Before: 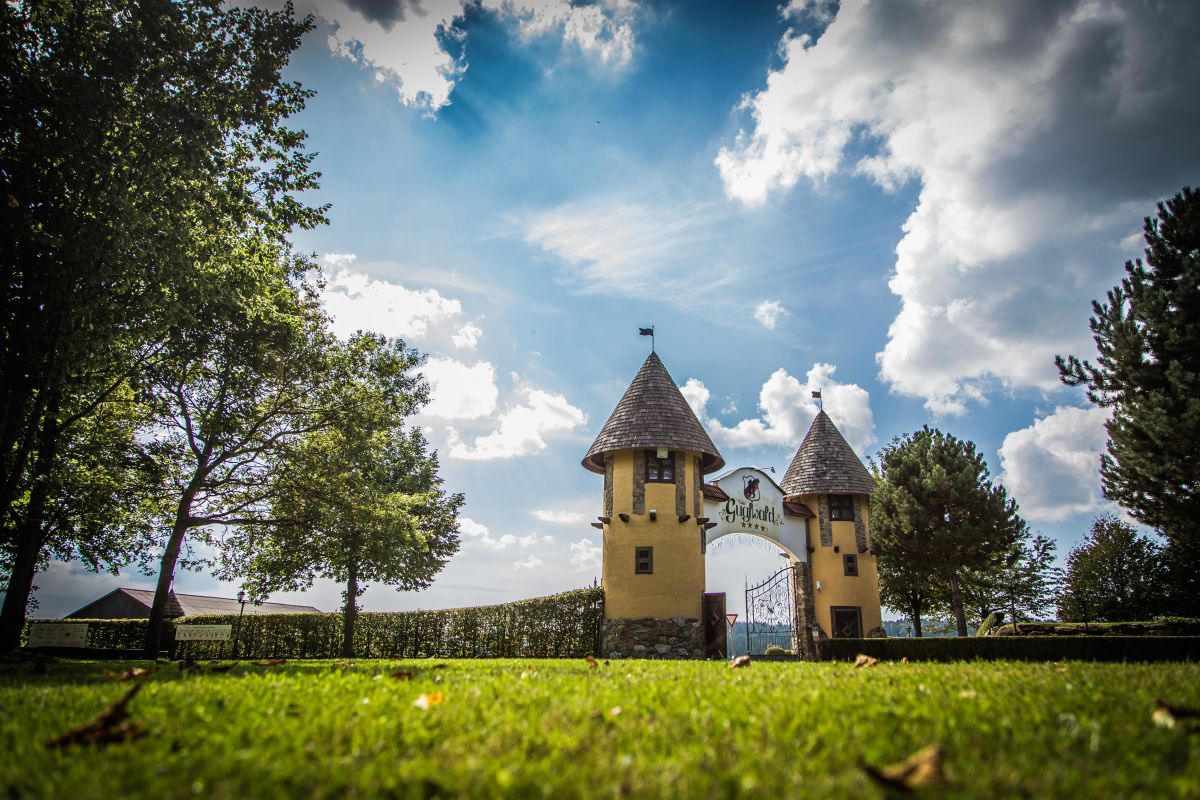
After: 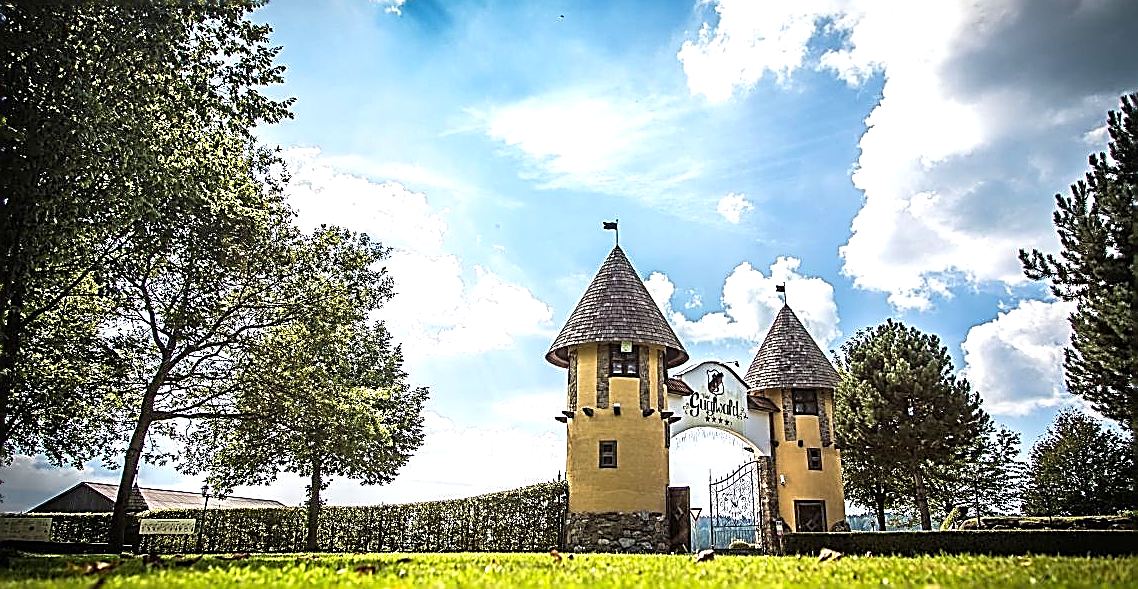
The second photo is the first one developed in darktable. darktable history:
sharpen: amount 1.983
exposure: exposure 0.742 EV, compensate highlight preservation false
crop and rotate: left 3.006%, top 13.439%, right 2.087%, bottom 12.847%
